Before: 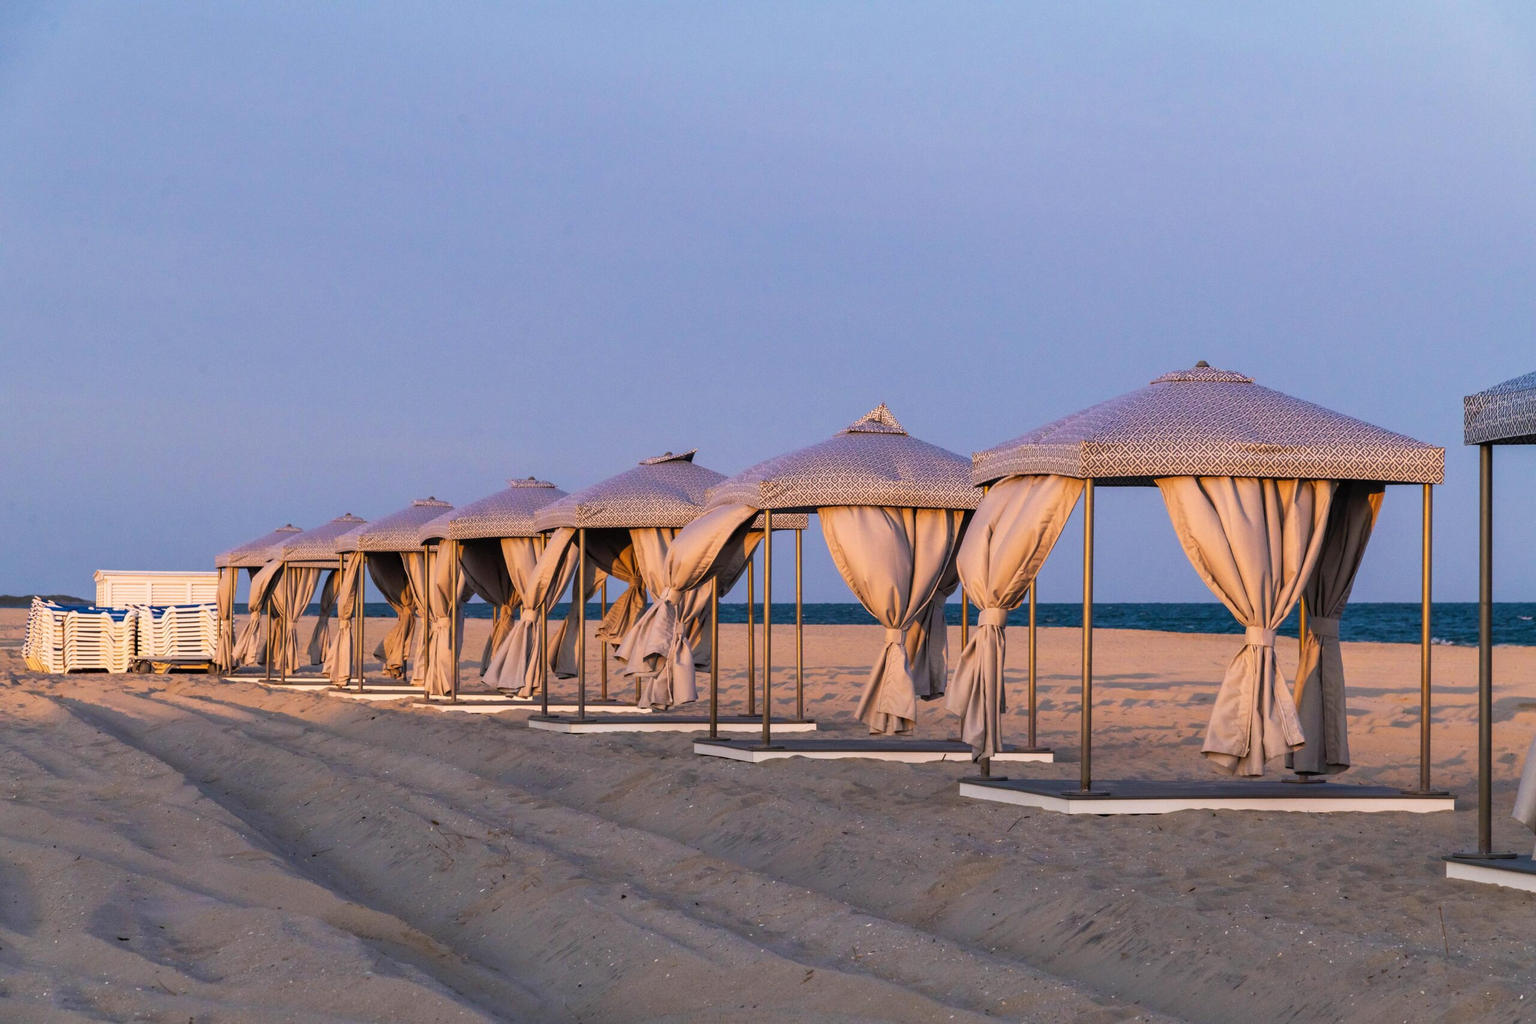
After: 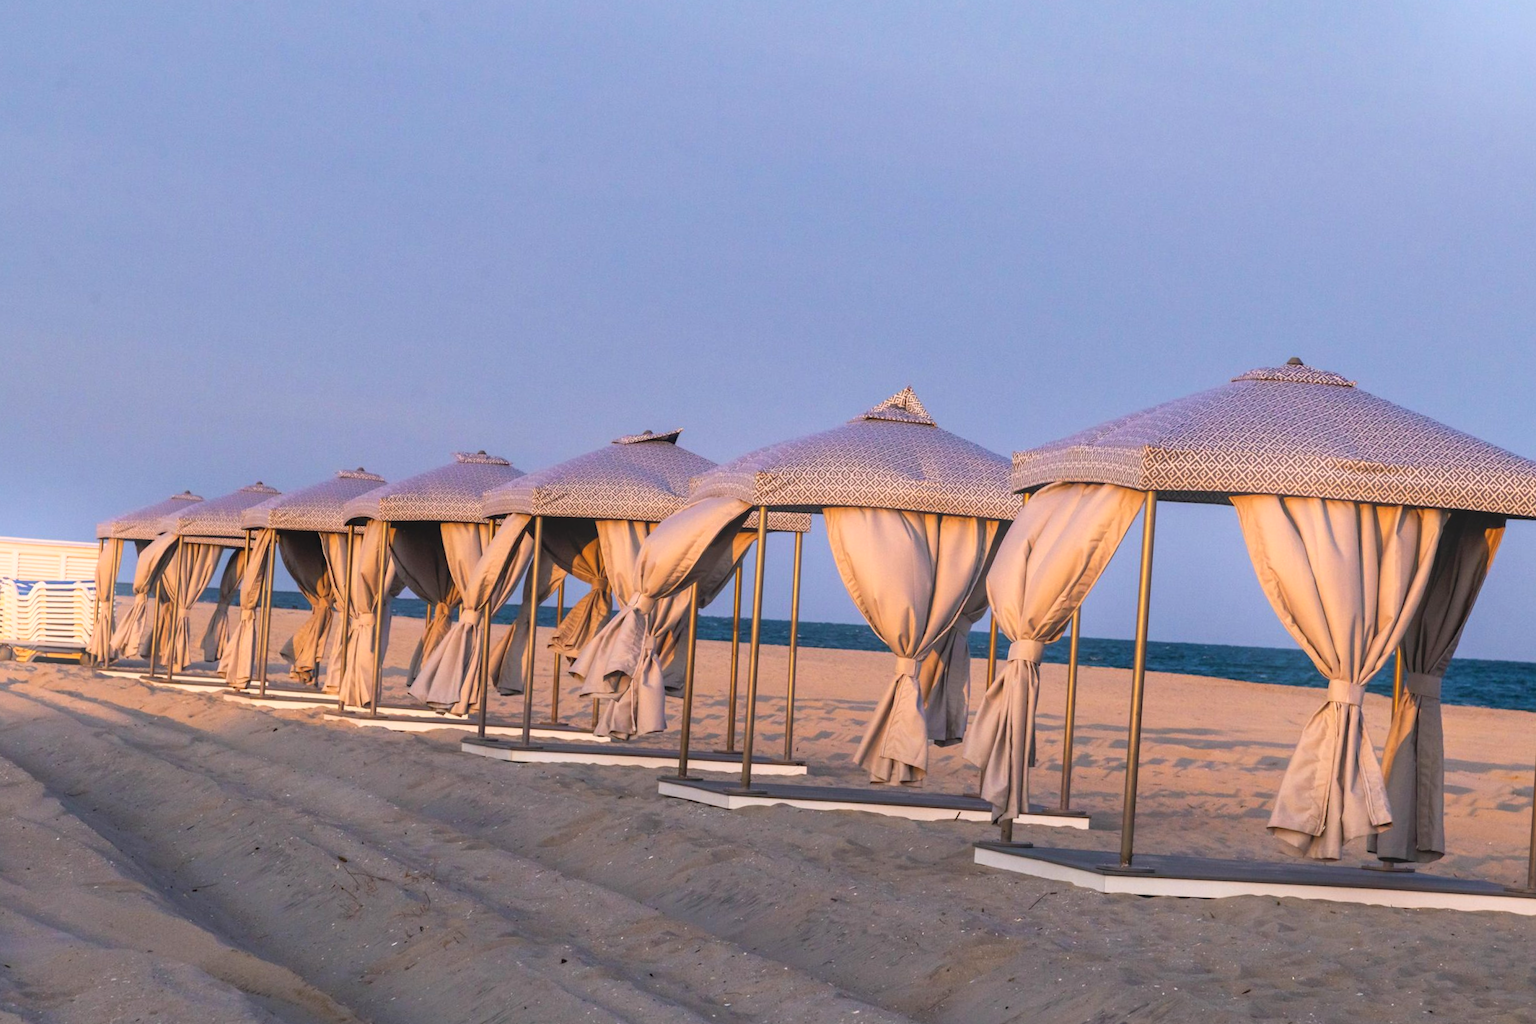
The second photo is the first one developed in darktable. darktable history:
exposure: exposure 0.127 EV, compensate highlight preservation false
crop and rotate: angle -3.27°, left 5.211%, top 5.211%, right 4.607%, bottom 4.607%
bloom: on, module defaults
